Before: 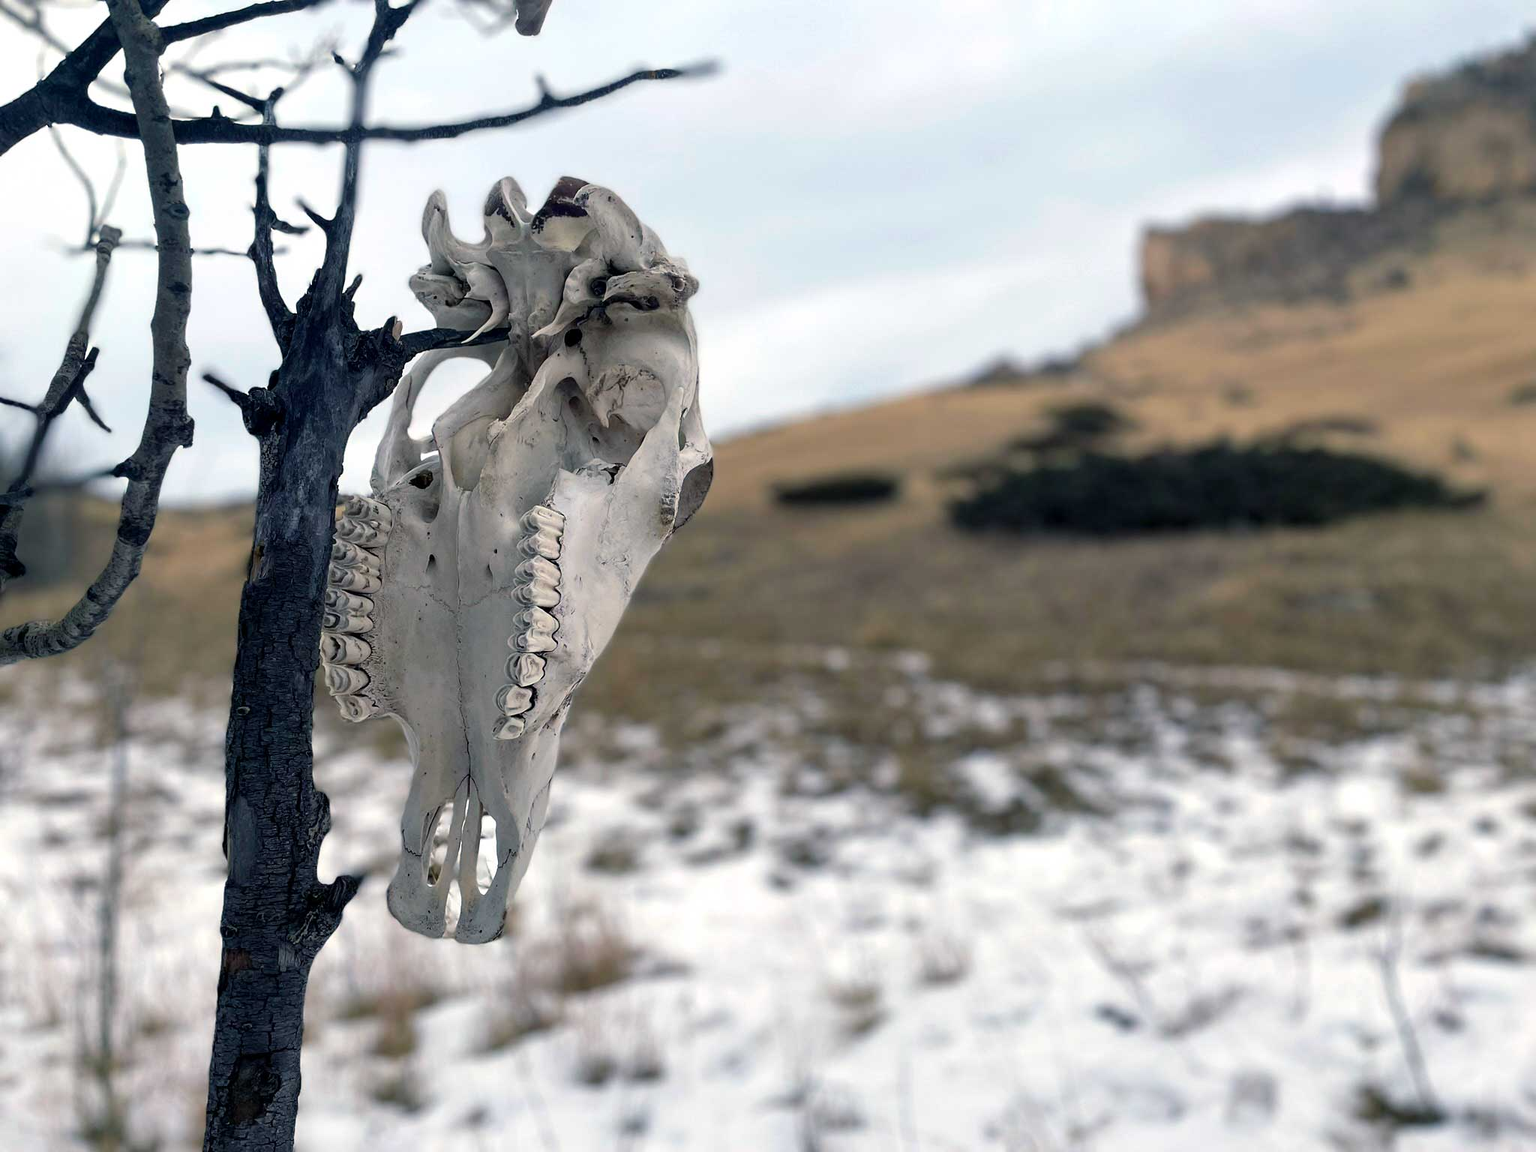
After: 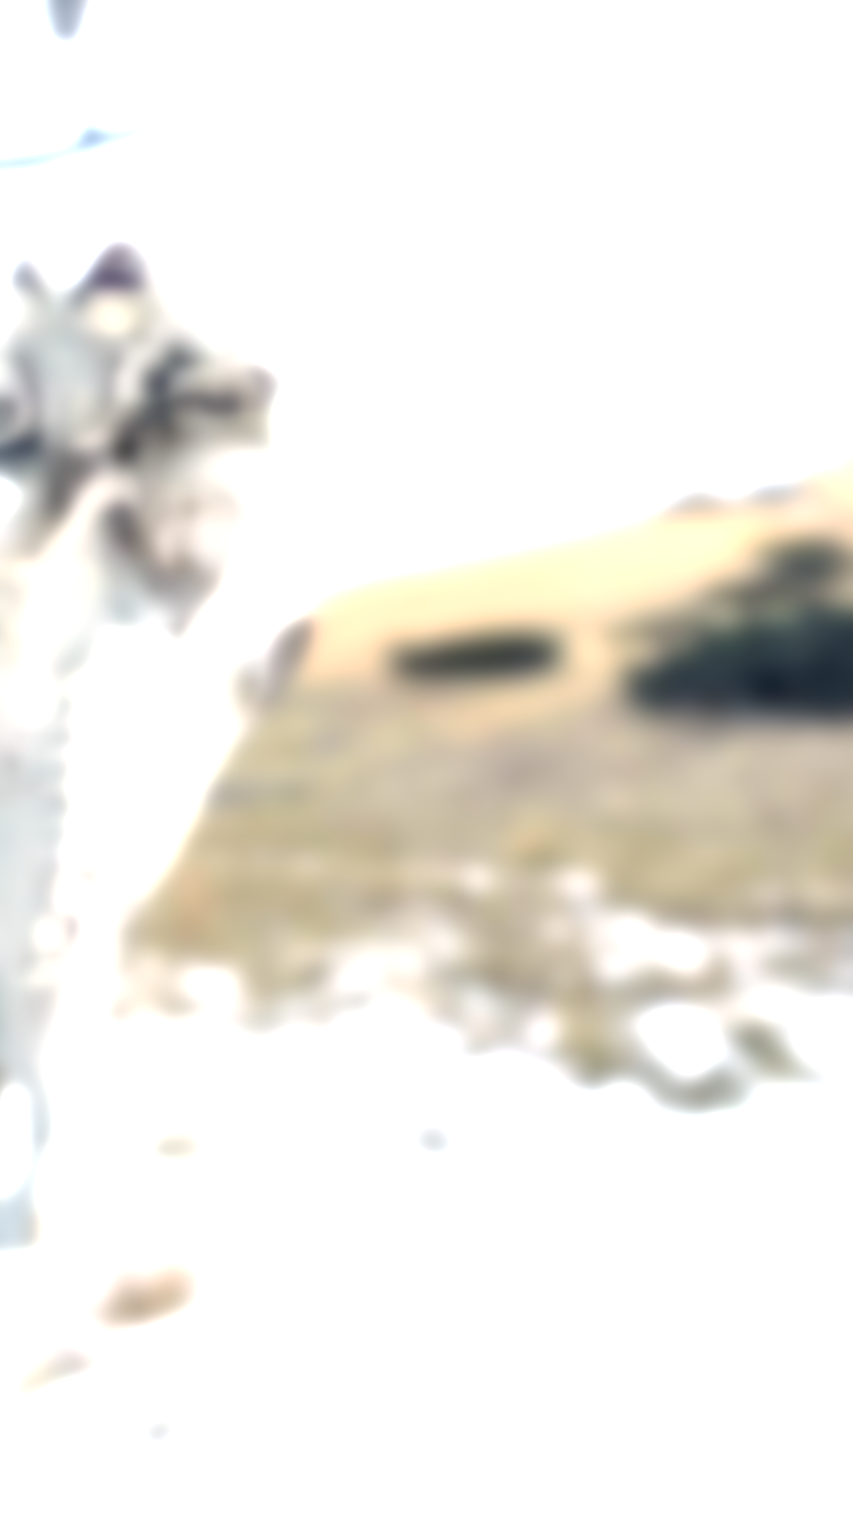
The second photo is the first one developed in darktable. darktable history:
lowpass: on, module defaults
exposure: black level correction 0, exposure 2.138 EV, compensate exposure bias true, compensate highlight preservation false
crop: left 31.229%, right 27.105%
